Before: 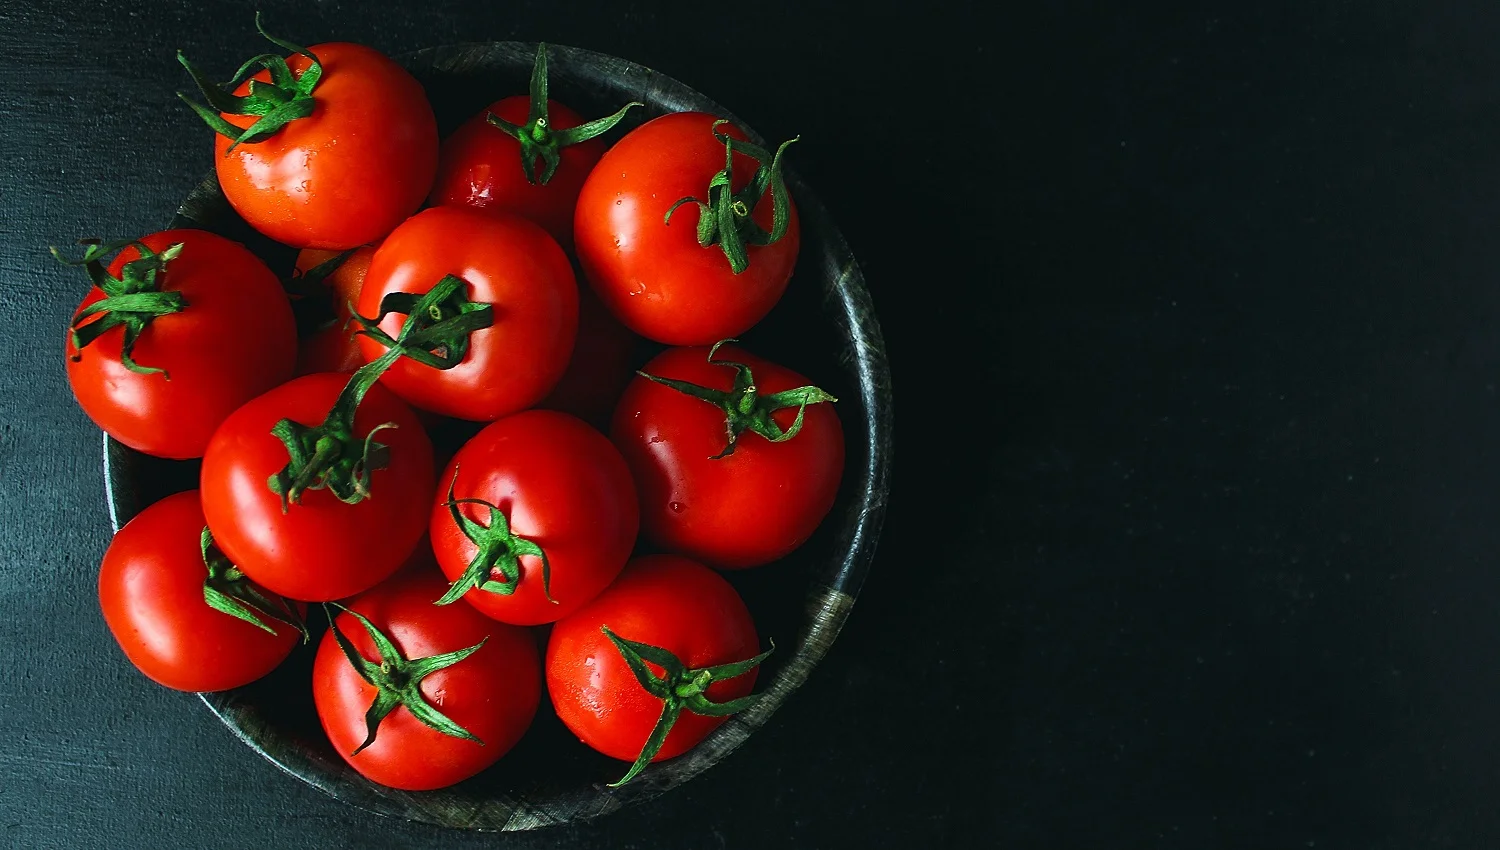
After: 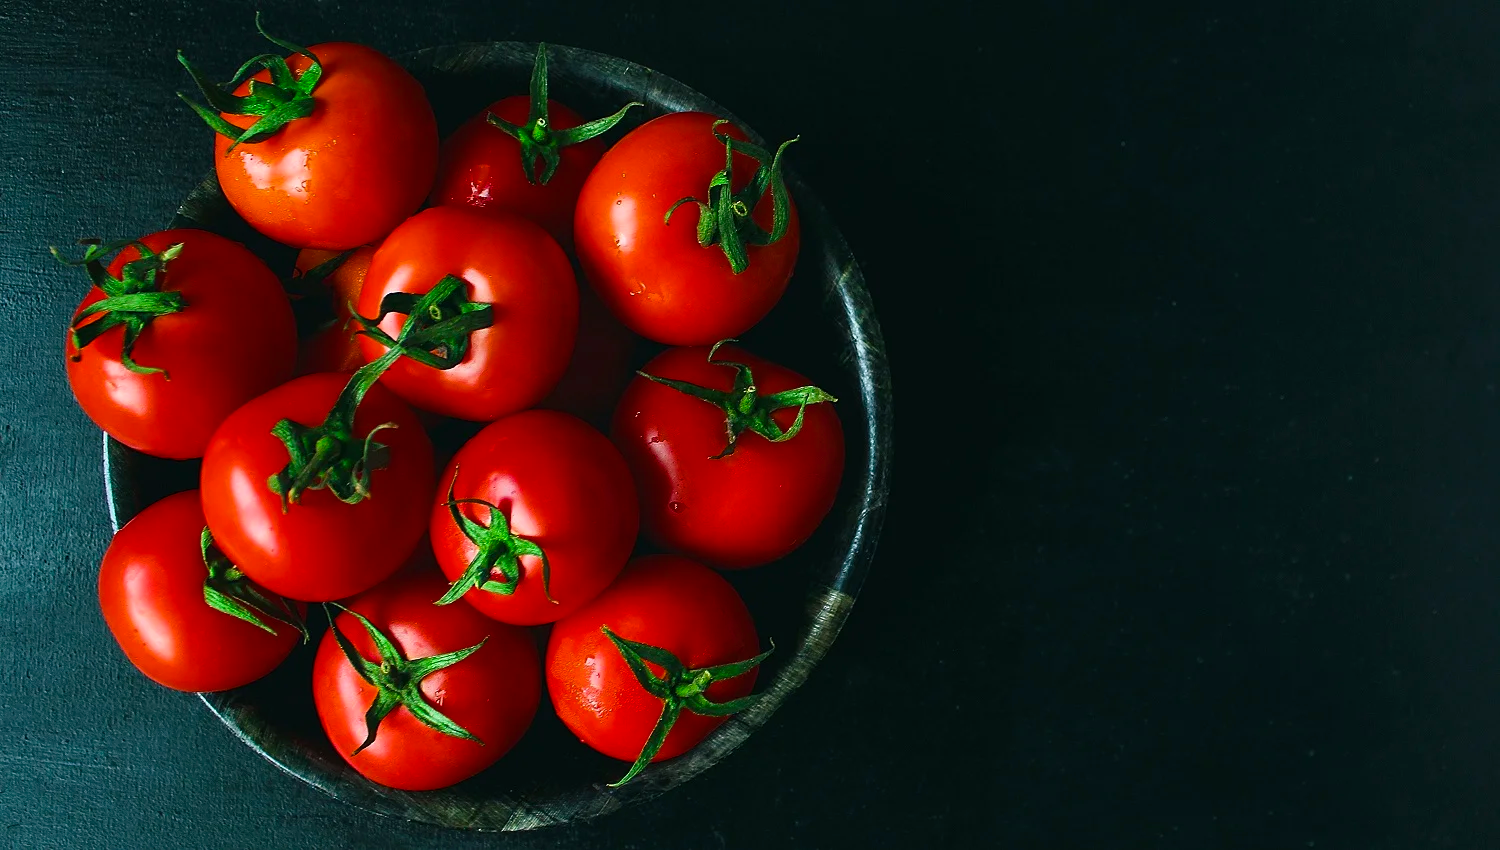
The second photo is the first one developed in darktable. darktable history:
color balance rgb: shadows lift › luminance -7.809%, shadows lift › chroma 2.156%, shadows lift › hue 166.84°, highlights gain › chroma 0.266%, highlights gain › hue 330.38°, perceptual saturation grading › global saturation 25.069%, global vibrance 10.724%
